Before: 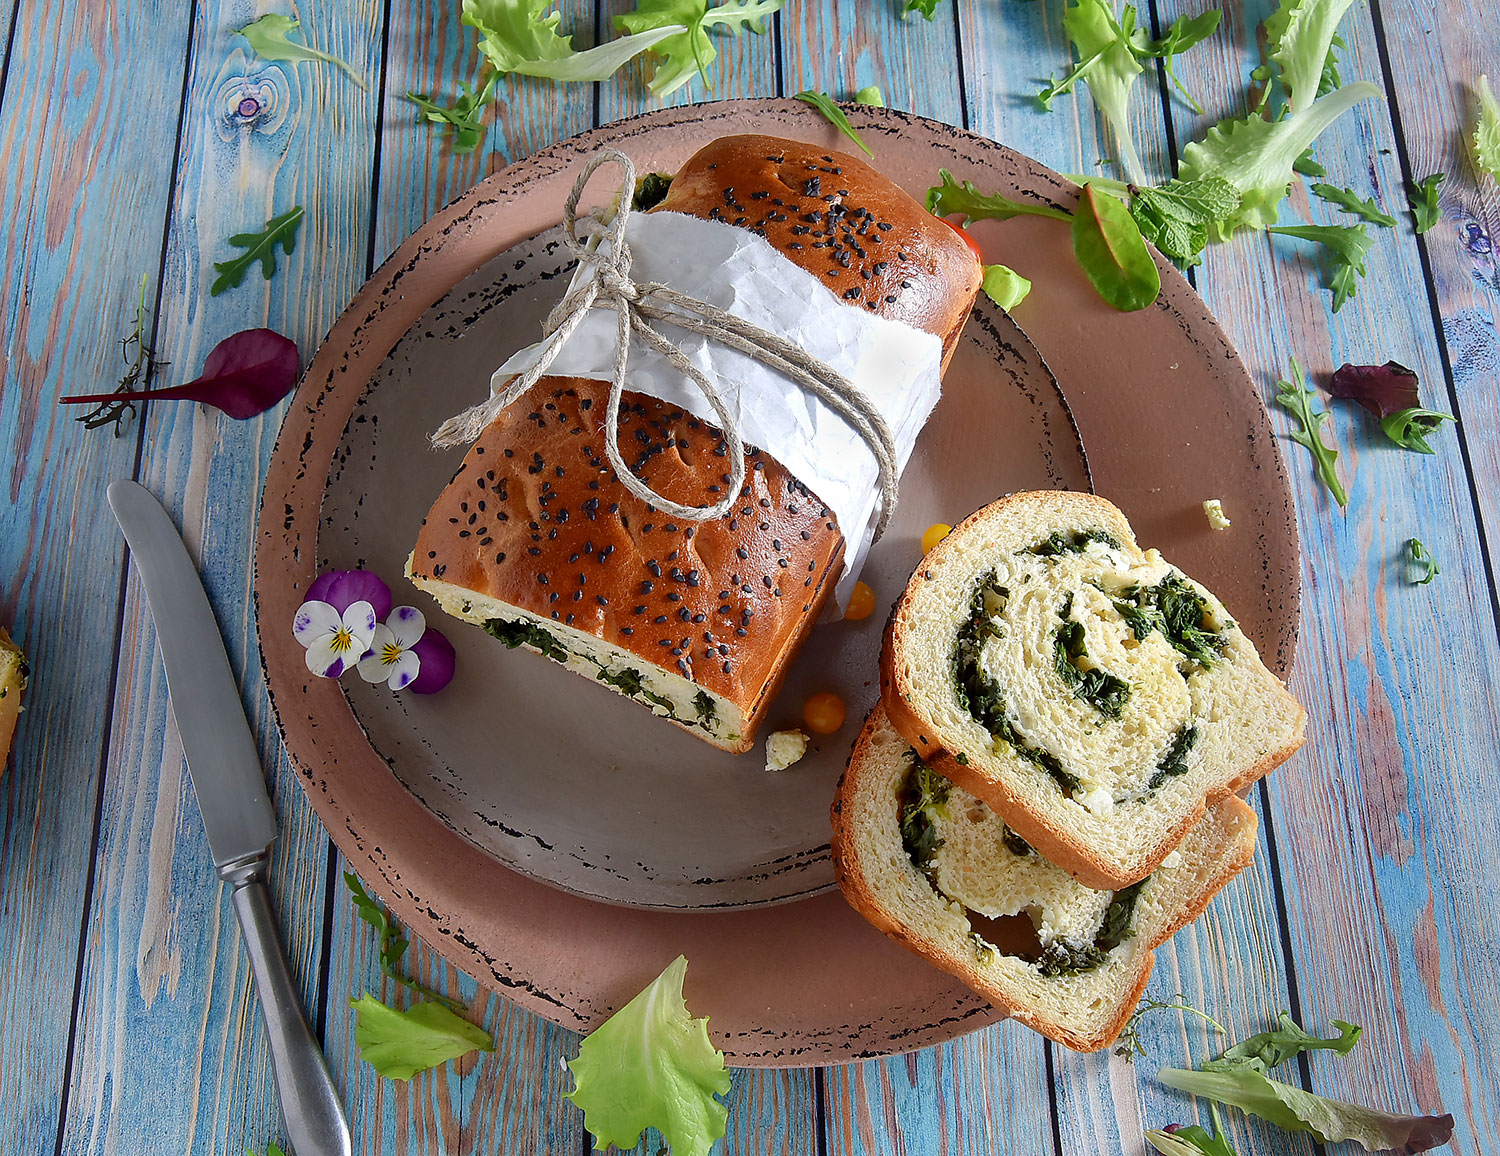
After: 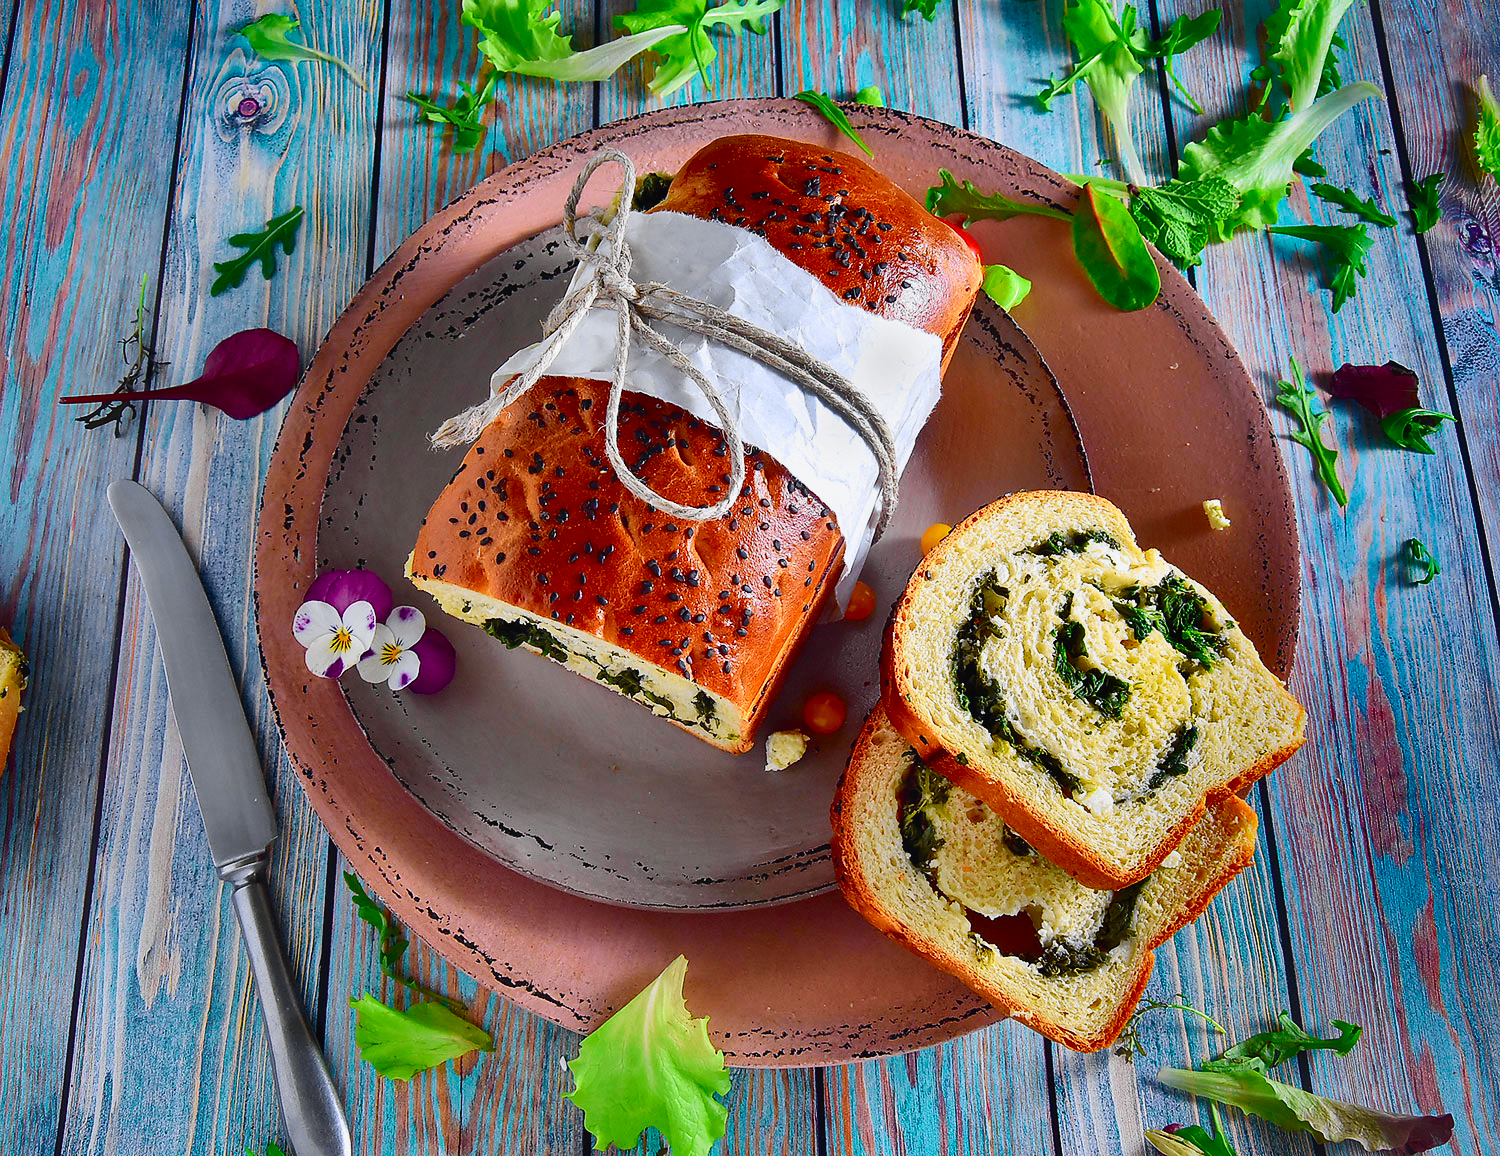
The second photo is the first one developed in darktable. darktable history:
shadows and highlights: radius 123.98, shadows 100, white point adjustment -3, highlights -100, highlights color adjustment 89.84%, soften with gaussian
tone curve: curves: ch0 [(0, 0.023) (0.103, 0.087) (0.295, 0.297) (0.445, 0.531) (0.553, 0.665) (0.735, 0.843) (0.994, 1)]; ch1 [(0, 0) (0.427, 0.346) (0.456, 0.426) (0.484, 0.494) (0.509, 0.505) (0.535, 0.56) (0.581, 0.632) (0.646, 0.715) (1, 1)]; ch2 [(0, 0) (0.369, 0.388) (0.449, 0.431) (0.501, 0.495) (0.533, 0.518) (0.572, 0.612) (0.677, 0.752) (1, 1)], color space Lab, independent channels, preserve colors none
